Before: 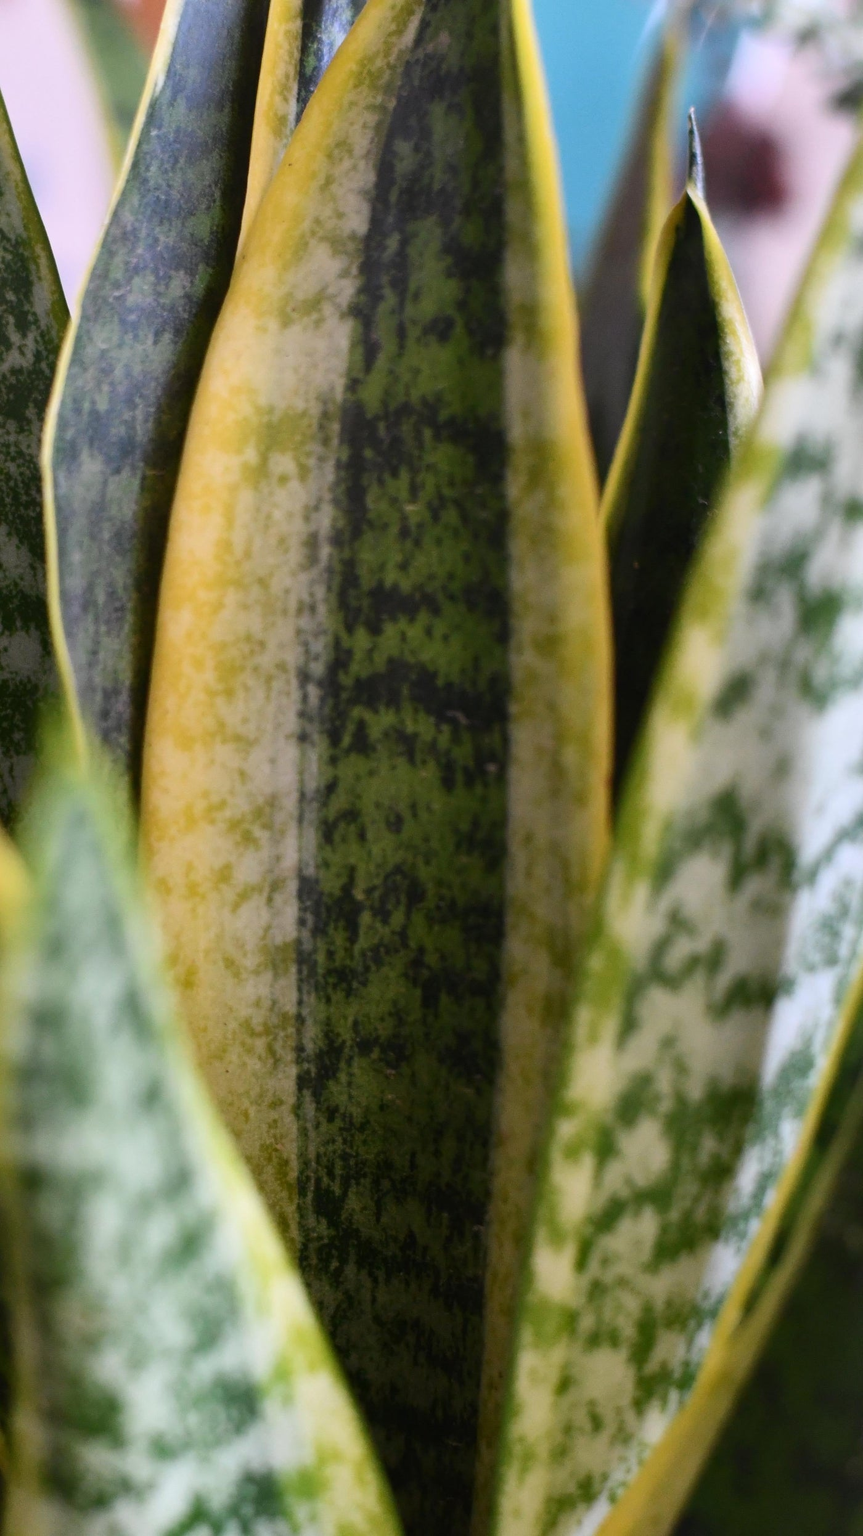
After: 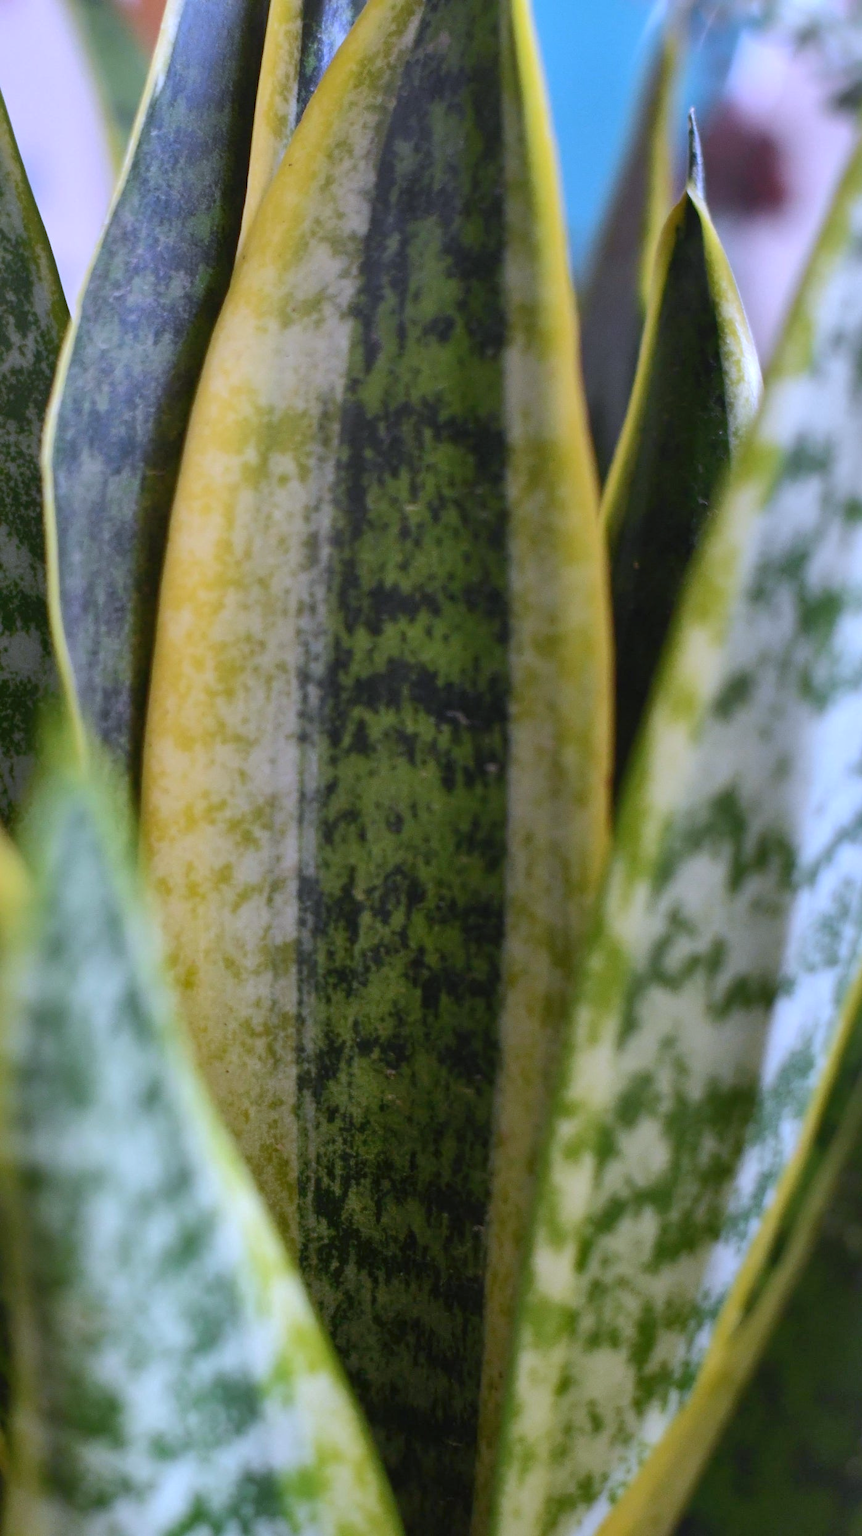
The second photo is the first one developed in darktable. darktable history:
shadows and highlights: on, module defaults
white balance: red 0.948, green 1.02, blue 1.176
